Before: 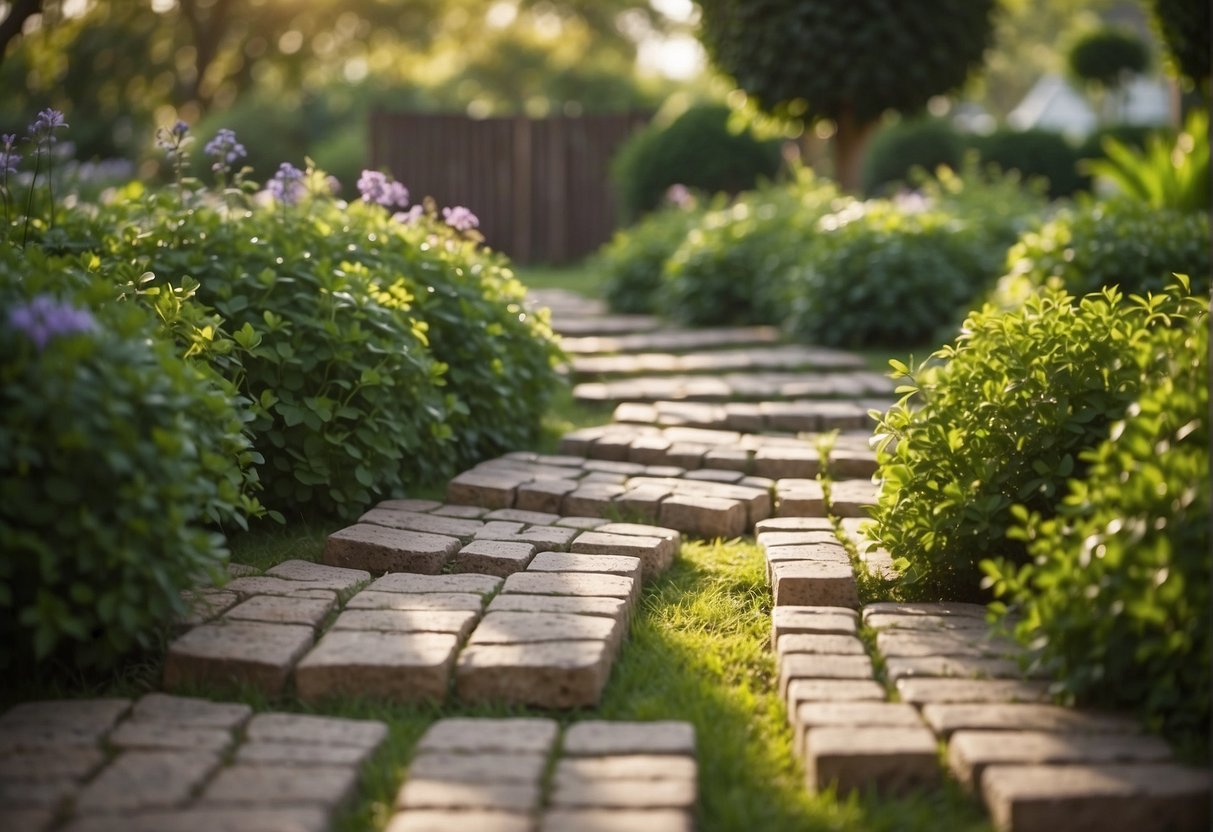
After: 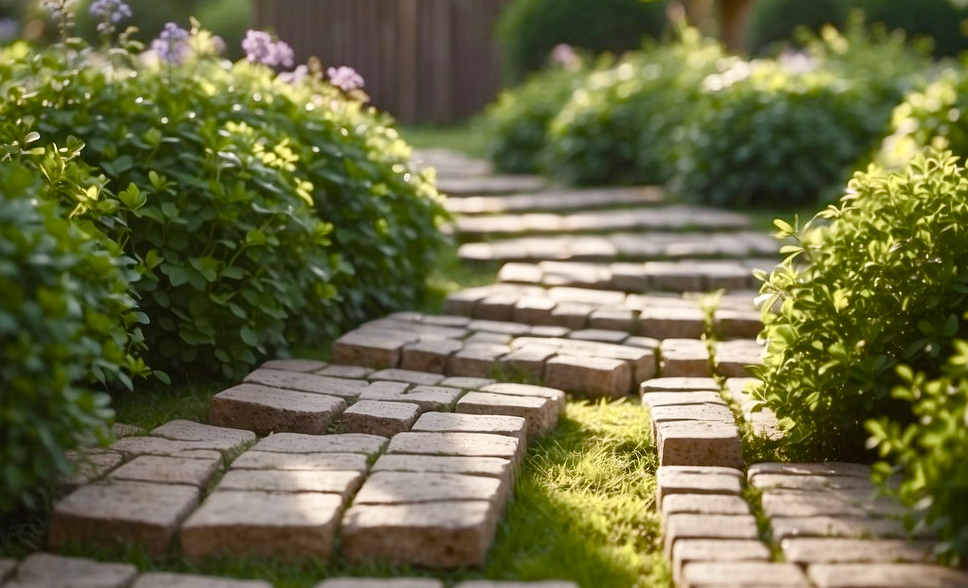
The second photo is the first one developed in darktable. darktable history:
crop: left 9.51%, top 16.883%, right 10.679%, bottom 12.402%
color balance rgb: power › hue 314.6°, perceptual saturation grading › global saturation 0.681%, perceptual saturation grading › highlights -18.682%, perceptual saturation grading › mid-tones 6.806%, perceptual saturation grading › shadows 28.17%, saturation formula JzAzBz (2021)
exposure: exposure 0.083 EV, compensate exposure bias true, compensate highlight preservation false
shadows and highlights: radius 264.4, soften with gaussian
